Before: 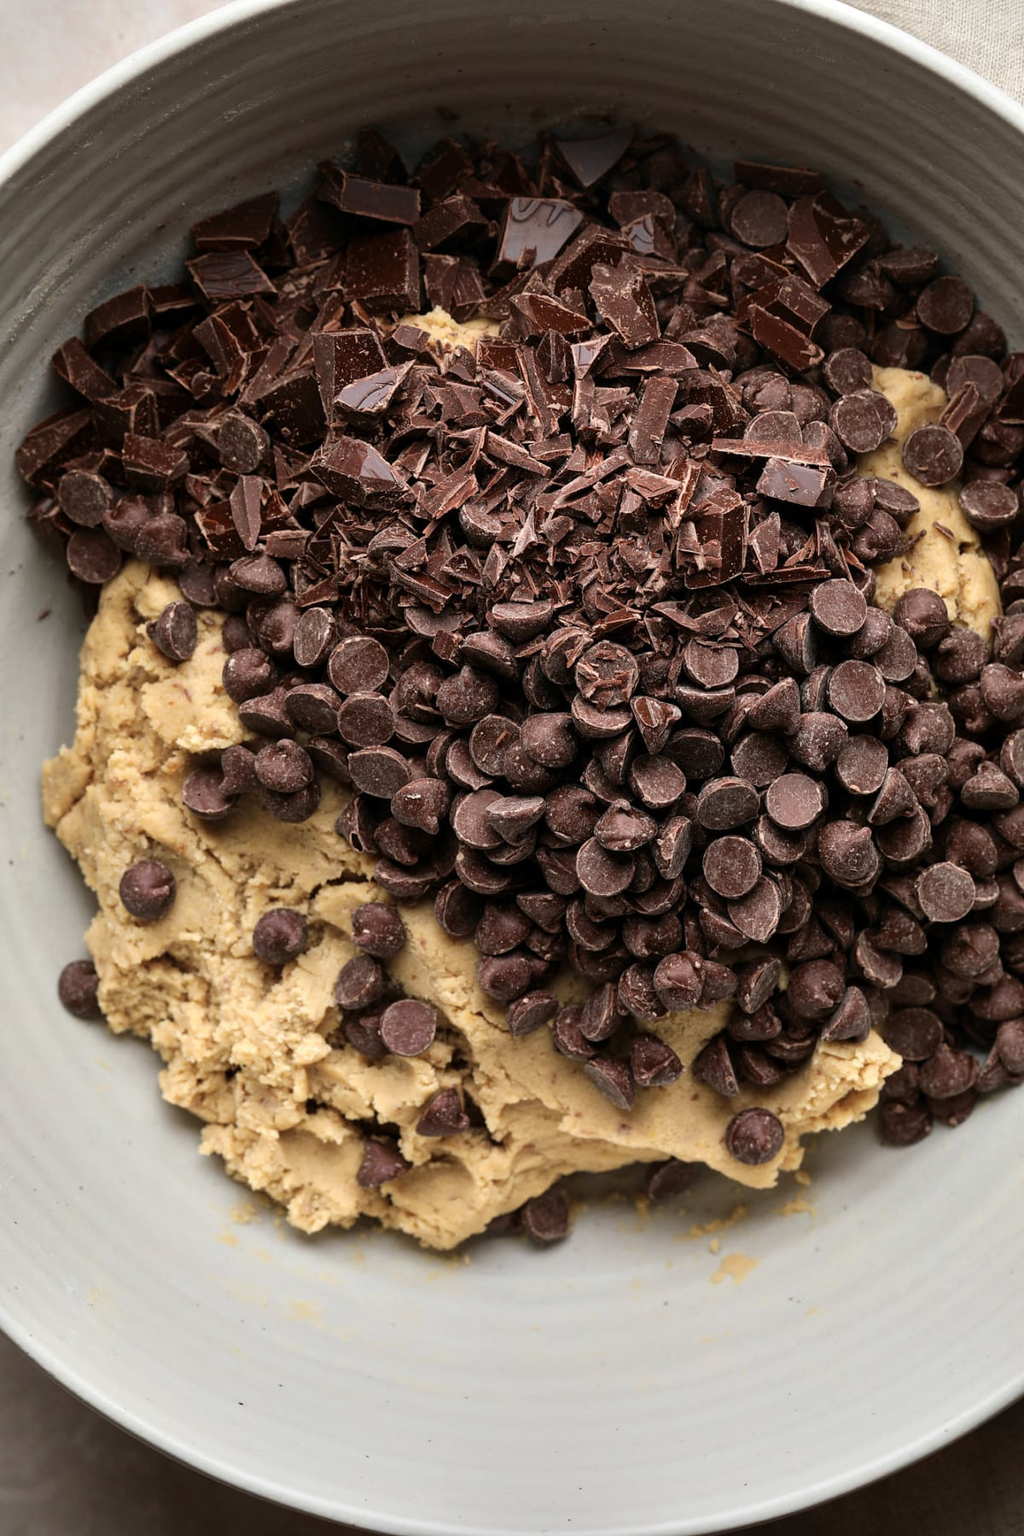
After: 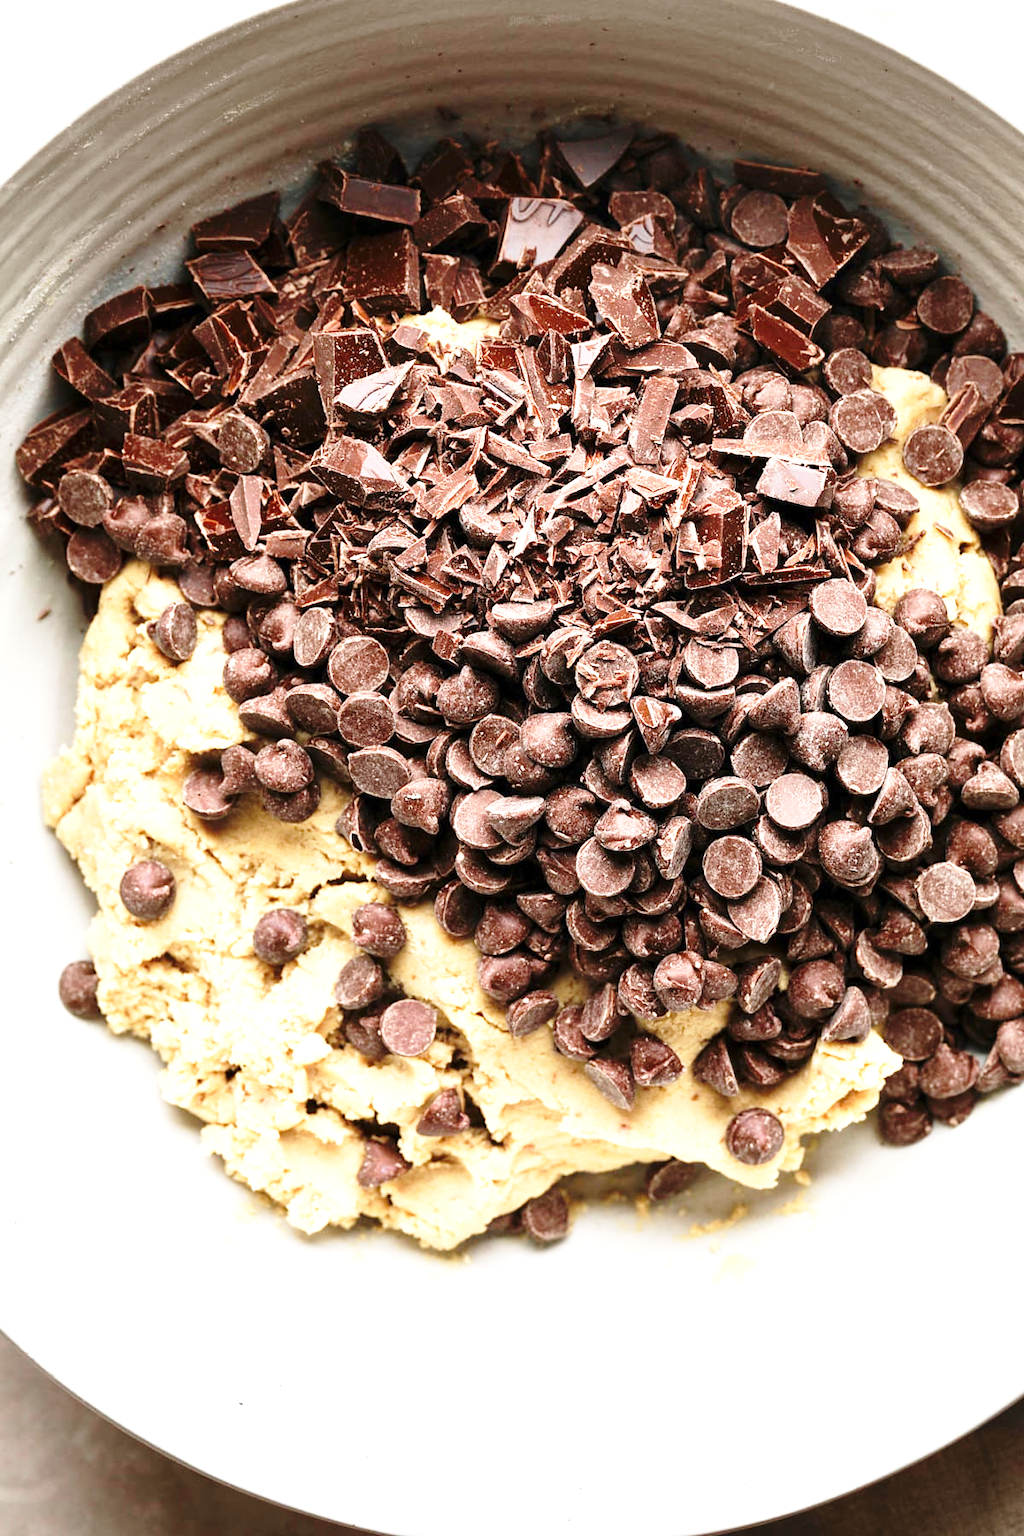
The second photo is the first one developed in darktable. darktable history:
exposure: exposure 1.223 EV, compensate highlight preservation false
base curve: curves: ch0 [(0, 0) (0.028, 0.03) (0.121, 0.232) (0.46, 0.748) (0.859, 0.968) (1, 1)], preserve colors none
